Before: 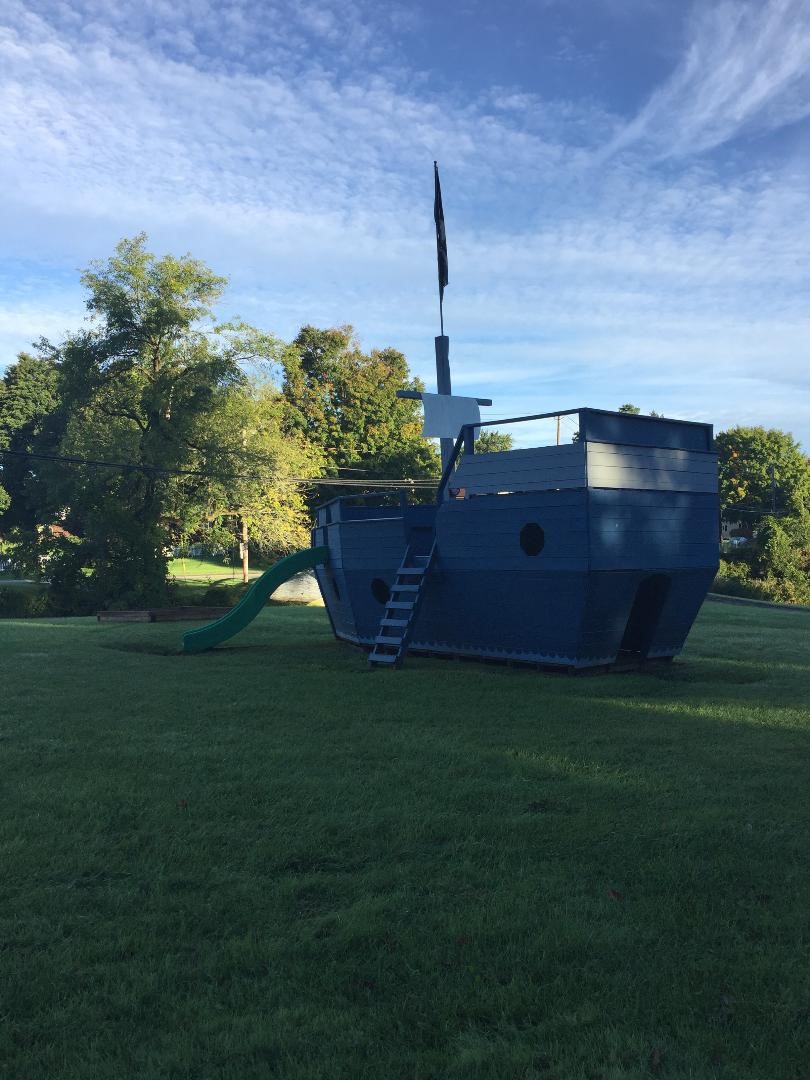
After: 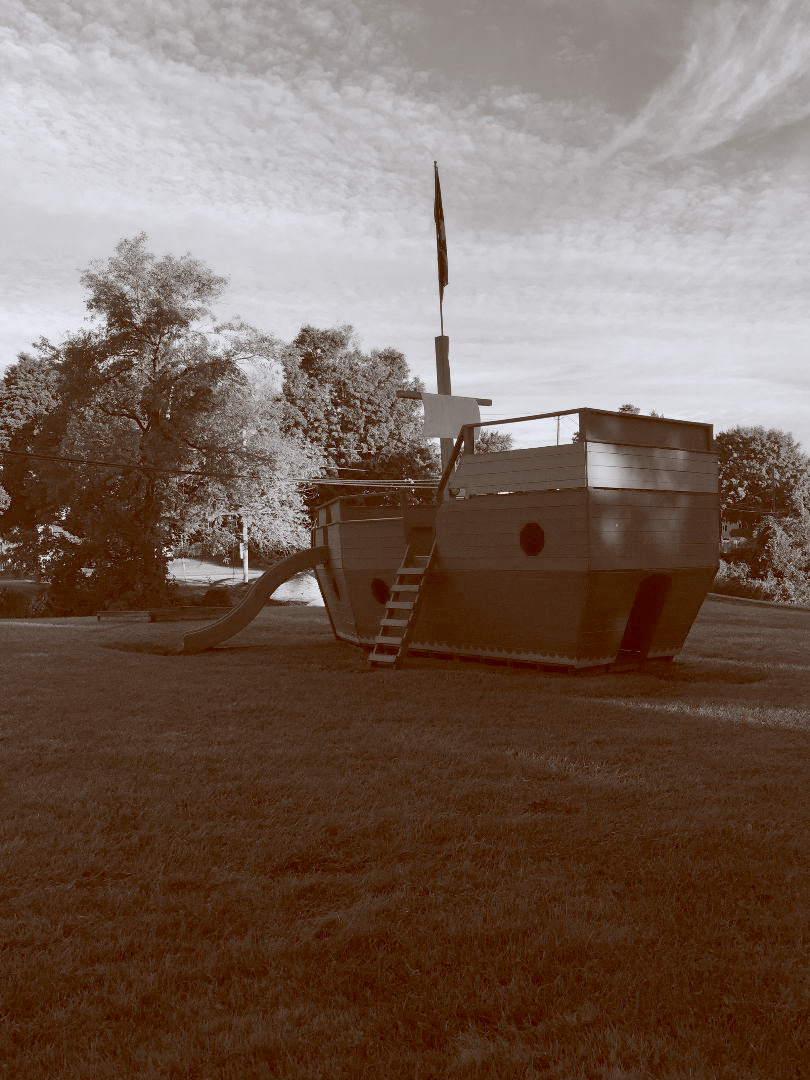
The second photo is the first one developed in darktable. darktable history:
color balance: lift [1, 1.011, 0.999, 0.989], gamma [1.109, 1.045, 1.039, 0.955], gain [0.917, 0.936, 0.952, 1.064], contrast 2.32%, contrast fulcrum 19%, output saturation 101%
color calibration: output gray [0.21, 0.42, 0.37, 0], gray › normalize channels true, illuminant same as pipeline (D50), adaptation XYZ, x 0.346, y 0.359, gamut compression 0
